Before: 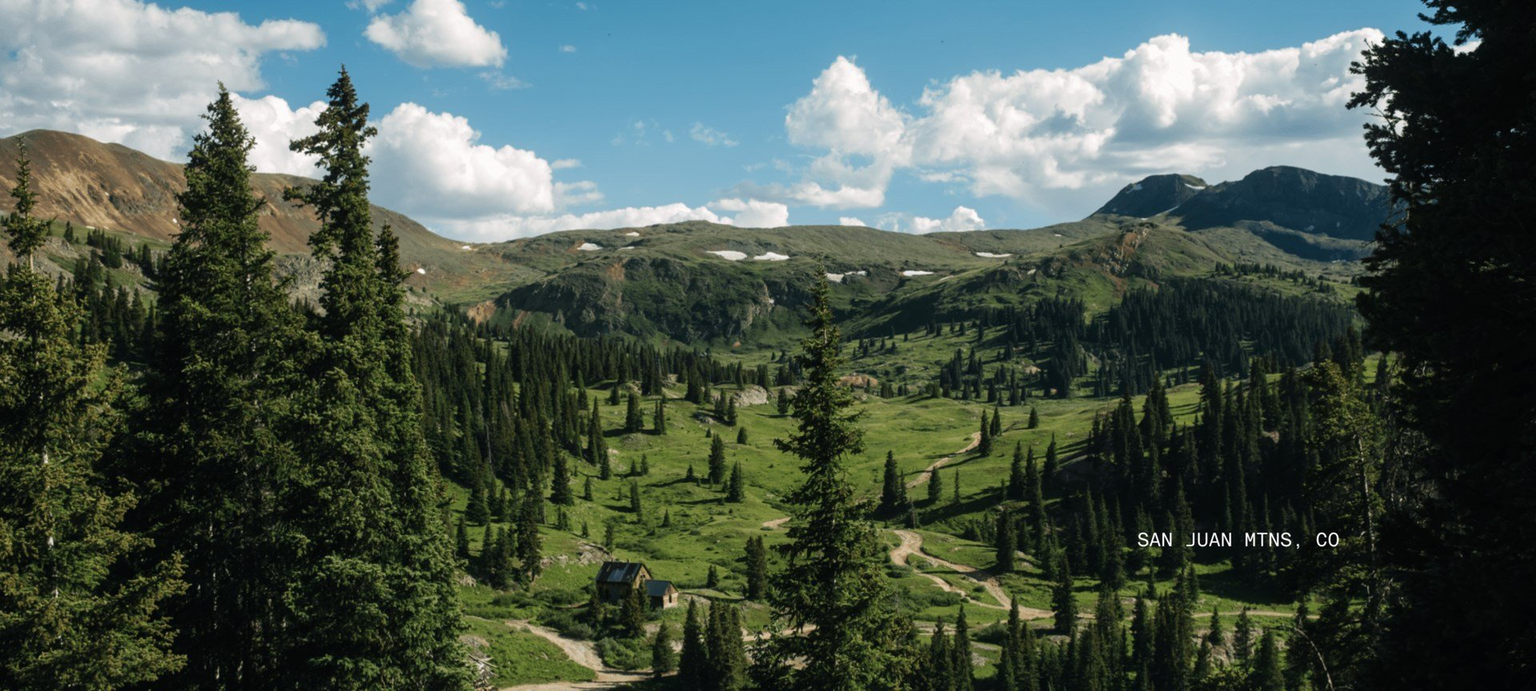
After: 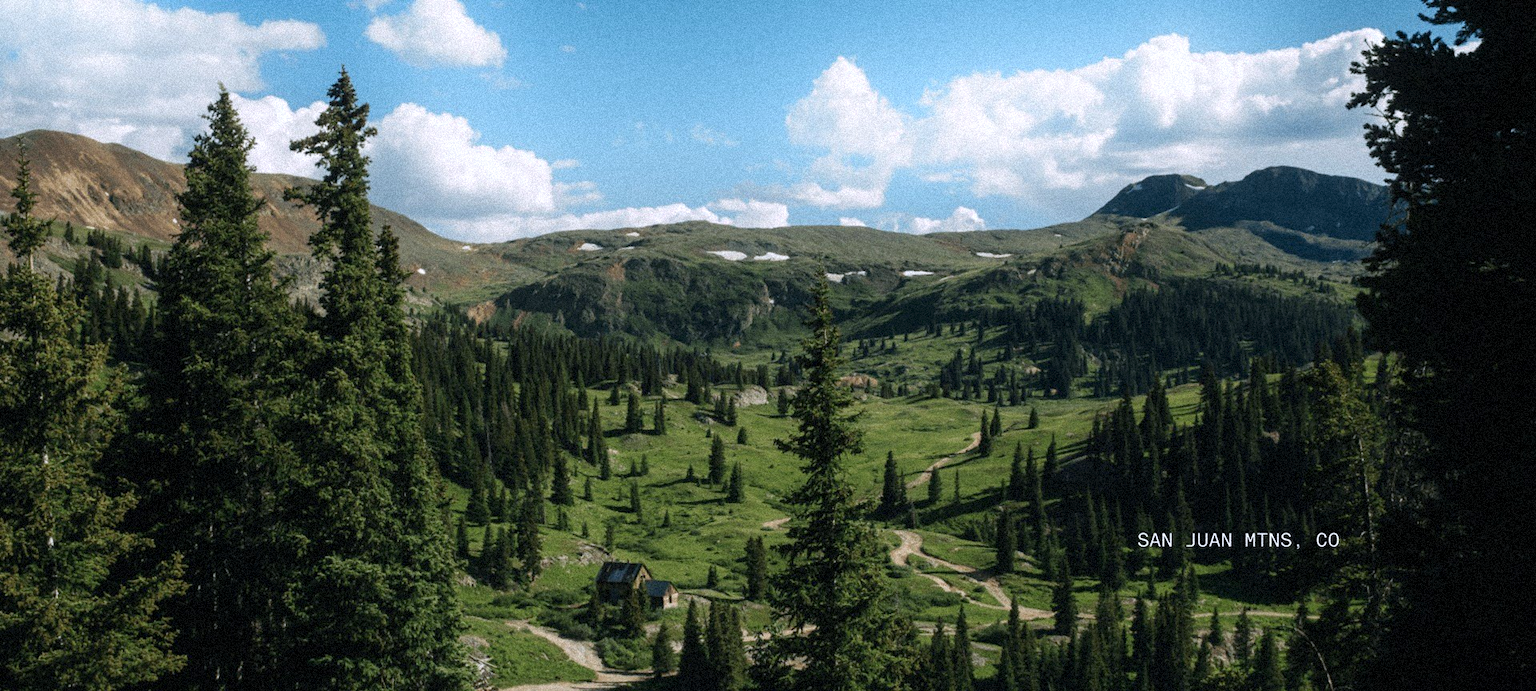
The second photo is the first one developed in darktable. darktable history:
grain: strength 35%, mid-tones bias 0%
color calibration: illuminant as shot in camera, x 0.358, y 0.373, temperature 4628.91 K
shadows and highlights: shadows -21.3, highlights 100, soften with gaussian
